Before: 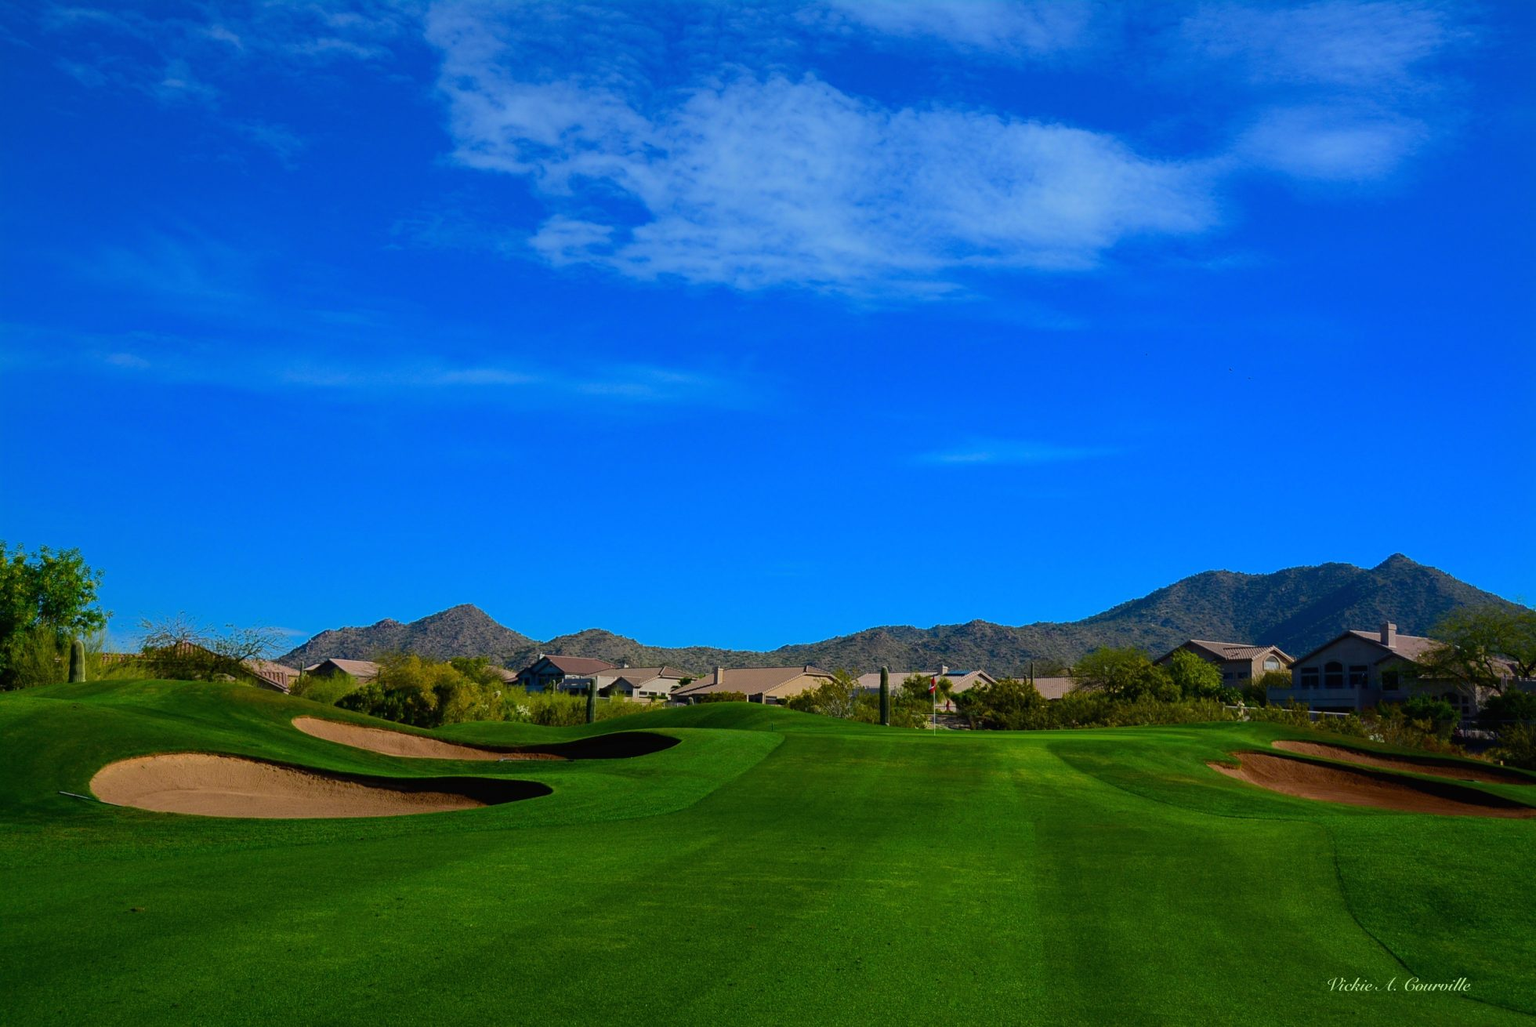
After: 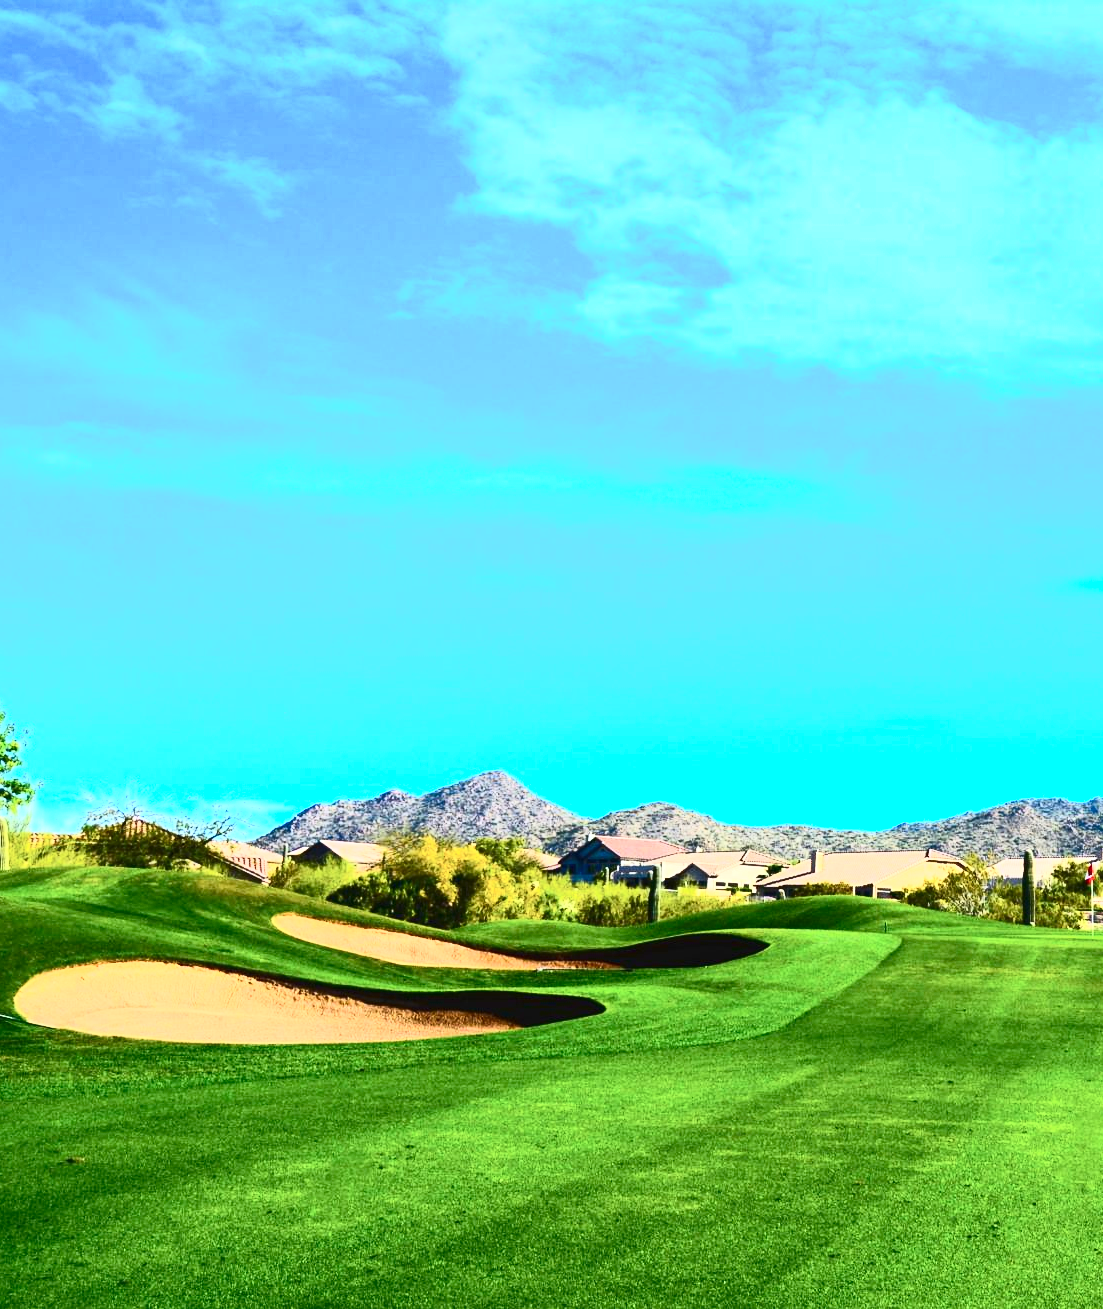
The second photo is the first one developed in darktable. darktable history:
exposure: black level correction 0, exposure 1.45 EV, compensate exposure bias true, compensate highlight preservation false
crop: left 5.114%, right 38.589%
contrast brightness saturation: contrast 0.62, brightness 0.34, saturation 0.14
